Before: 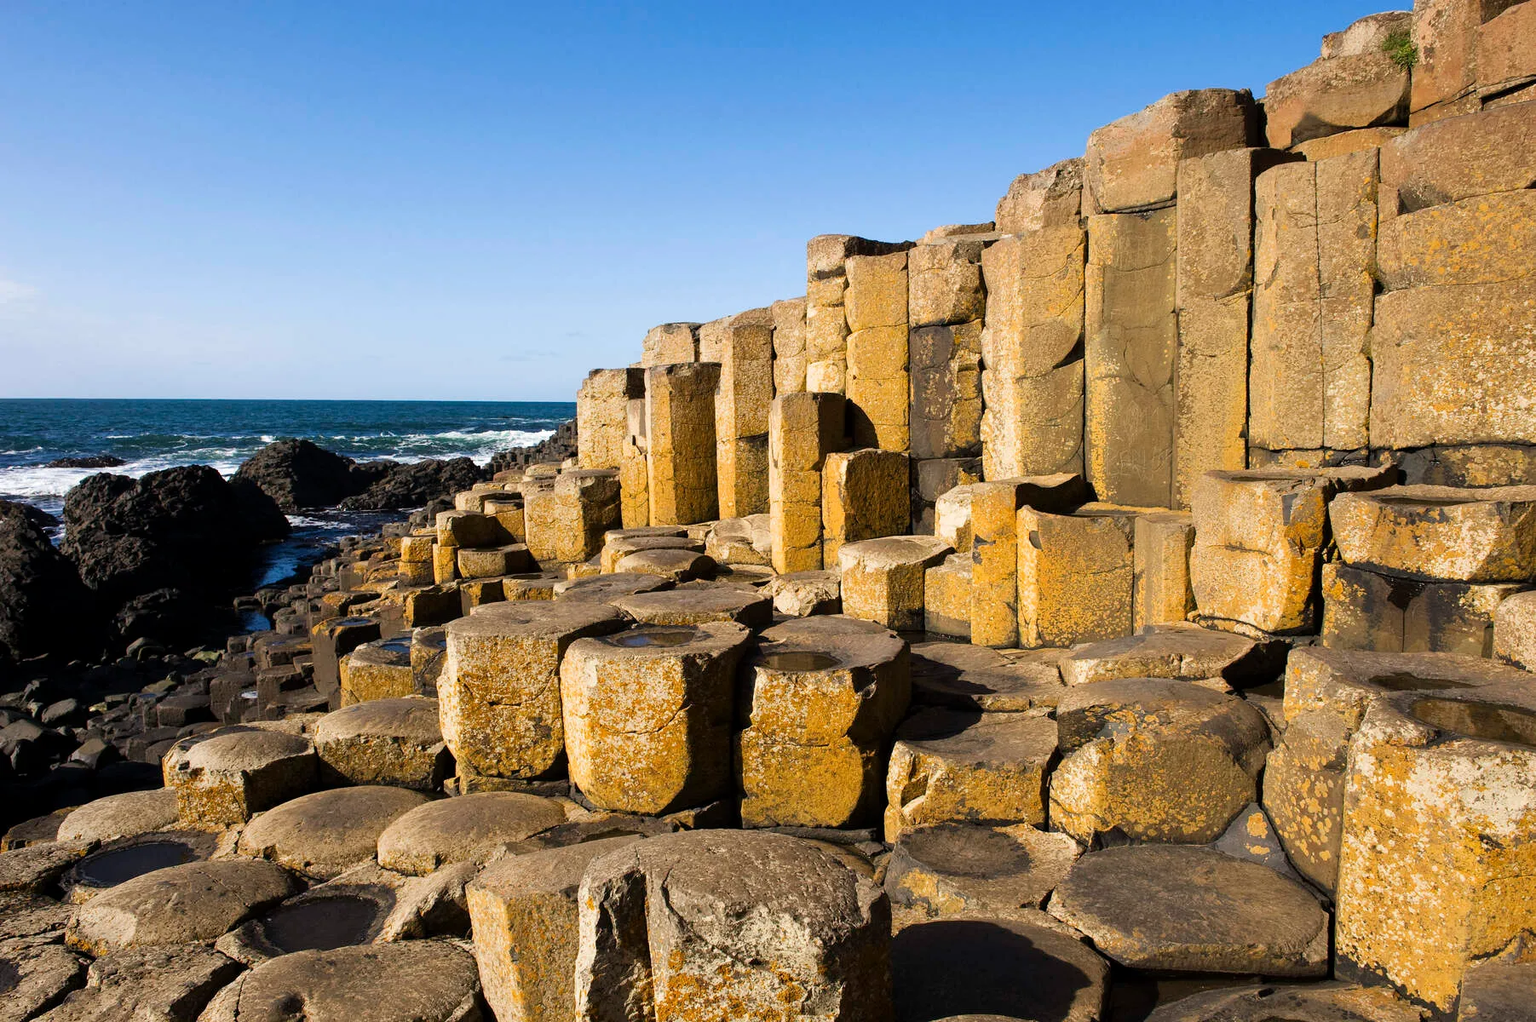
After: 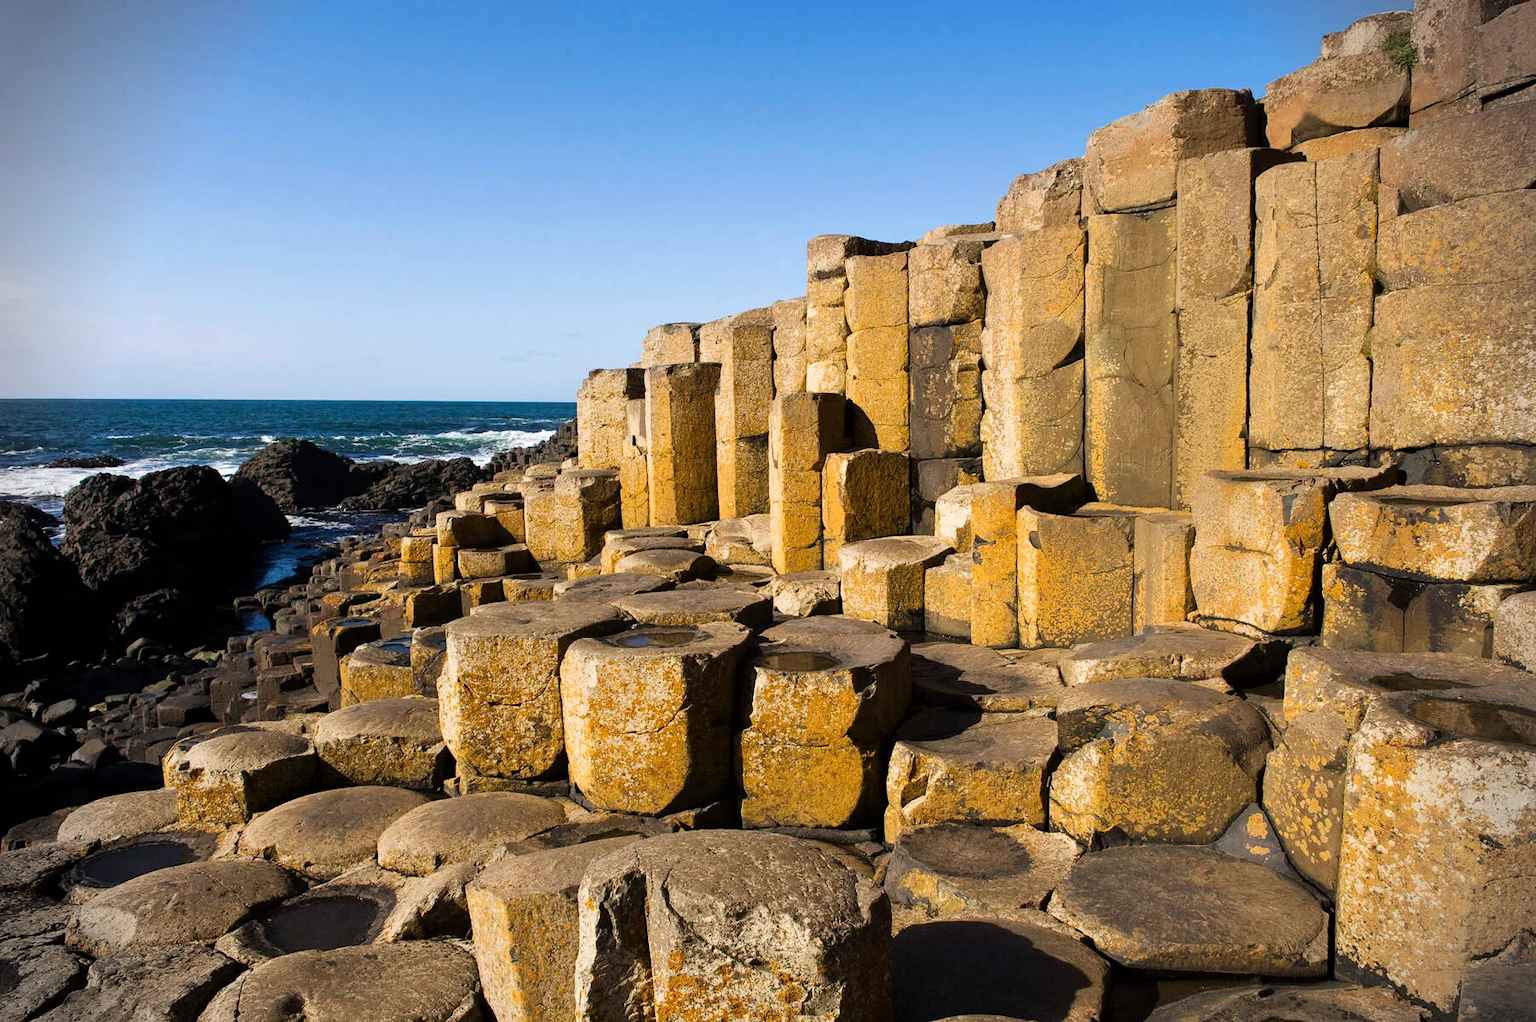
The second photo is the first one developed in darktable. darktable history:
vignetting: fall-off start 87.96%, fall-off radius 25.88%
